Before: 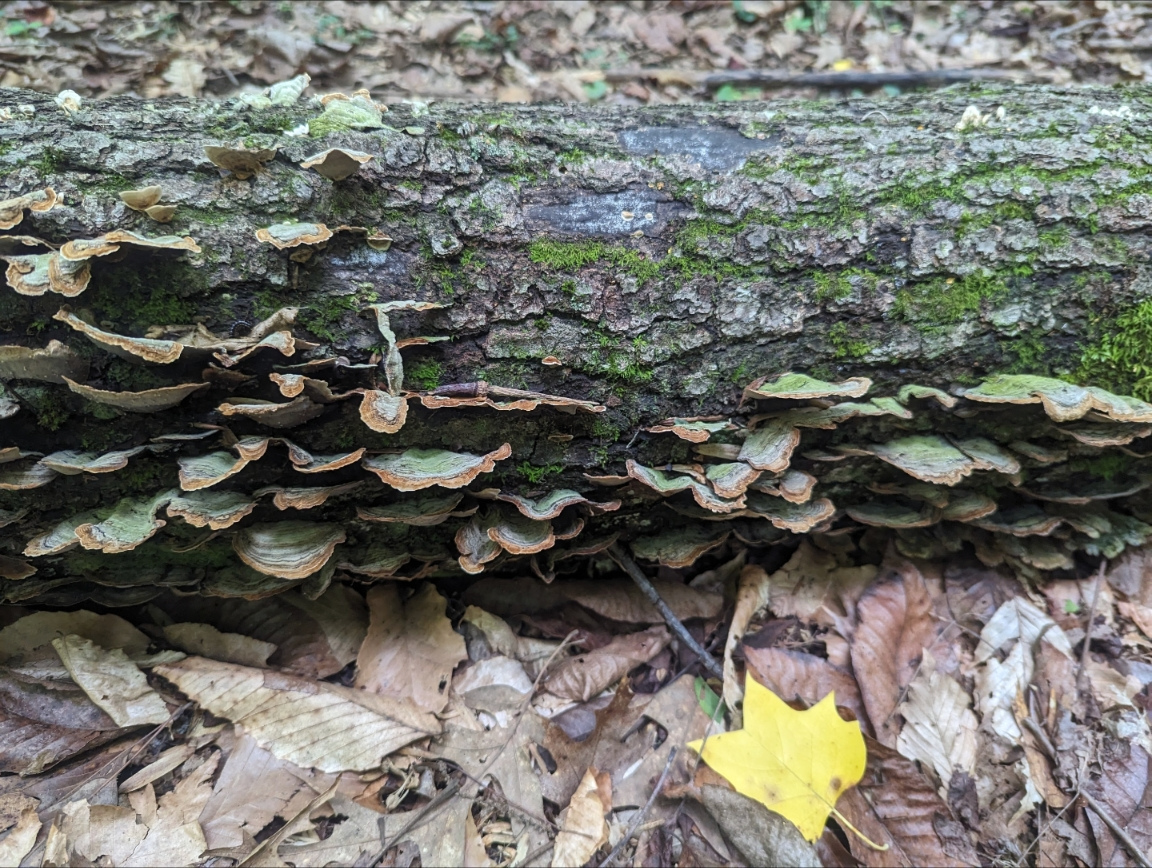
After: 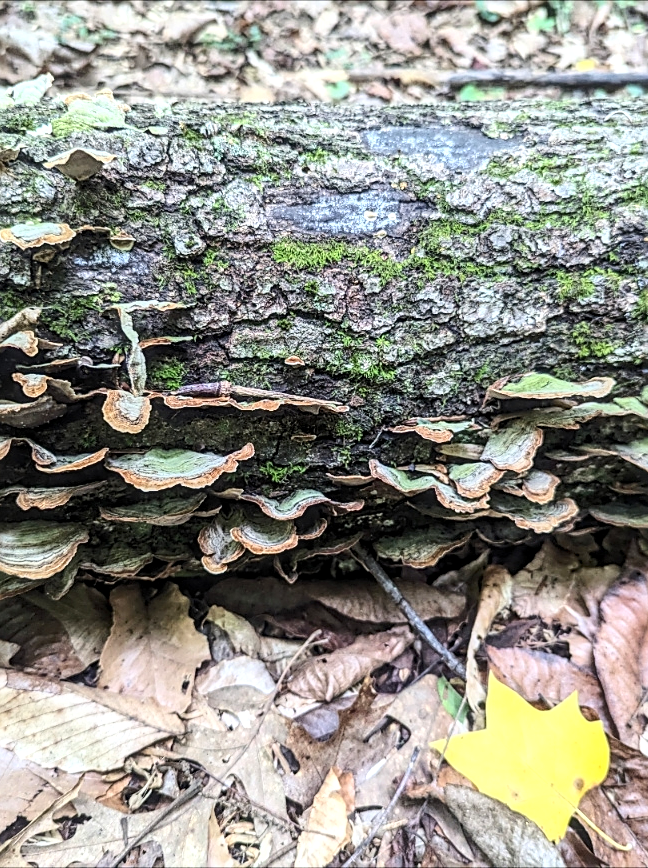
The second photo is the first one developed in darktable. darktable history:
crop and rotate: left 22.38%, right 21.313%
sharpen: on, module defaults
color correction: highlights b* 0.068, saturation 1.15
local contrast: highlights 62%, detail 143%, midtone range 0.429
tone curve: curves: ch0 [(0, 0) (0.003, 0.003) (0.011, 0.012) (0.025, 0.026) (0.044, 0.046) (0.069, 0.072) (0.1, 0.104) (0.136, 0.141) (0.177, 0.185) (0.224, 0.247) (0.277, 0.335) (0.335, 0.447) (0.399, 0.539) (0.468, 0.636) (0.543, 0.723) (0.623, 0.803) (0.709, 0.873) (0.801, 0.936) (0.898, 0.978) (1, 1)], color space Lab, independent channels, preserve colors none
